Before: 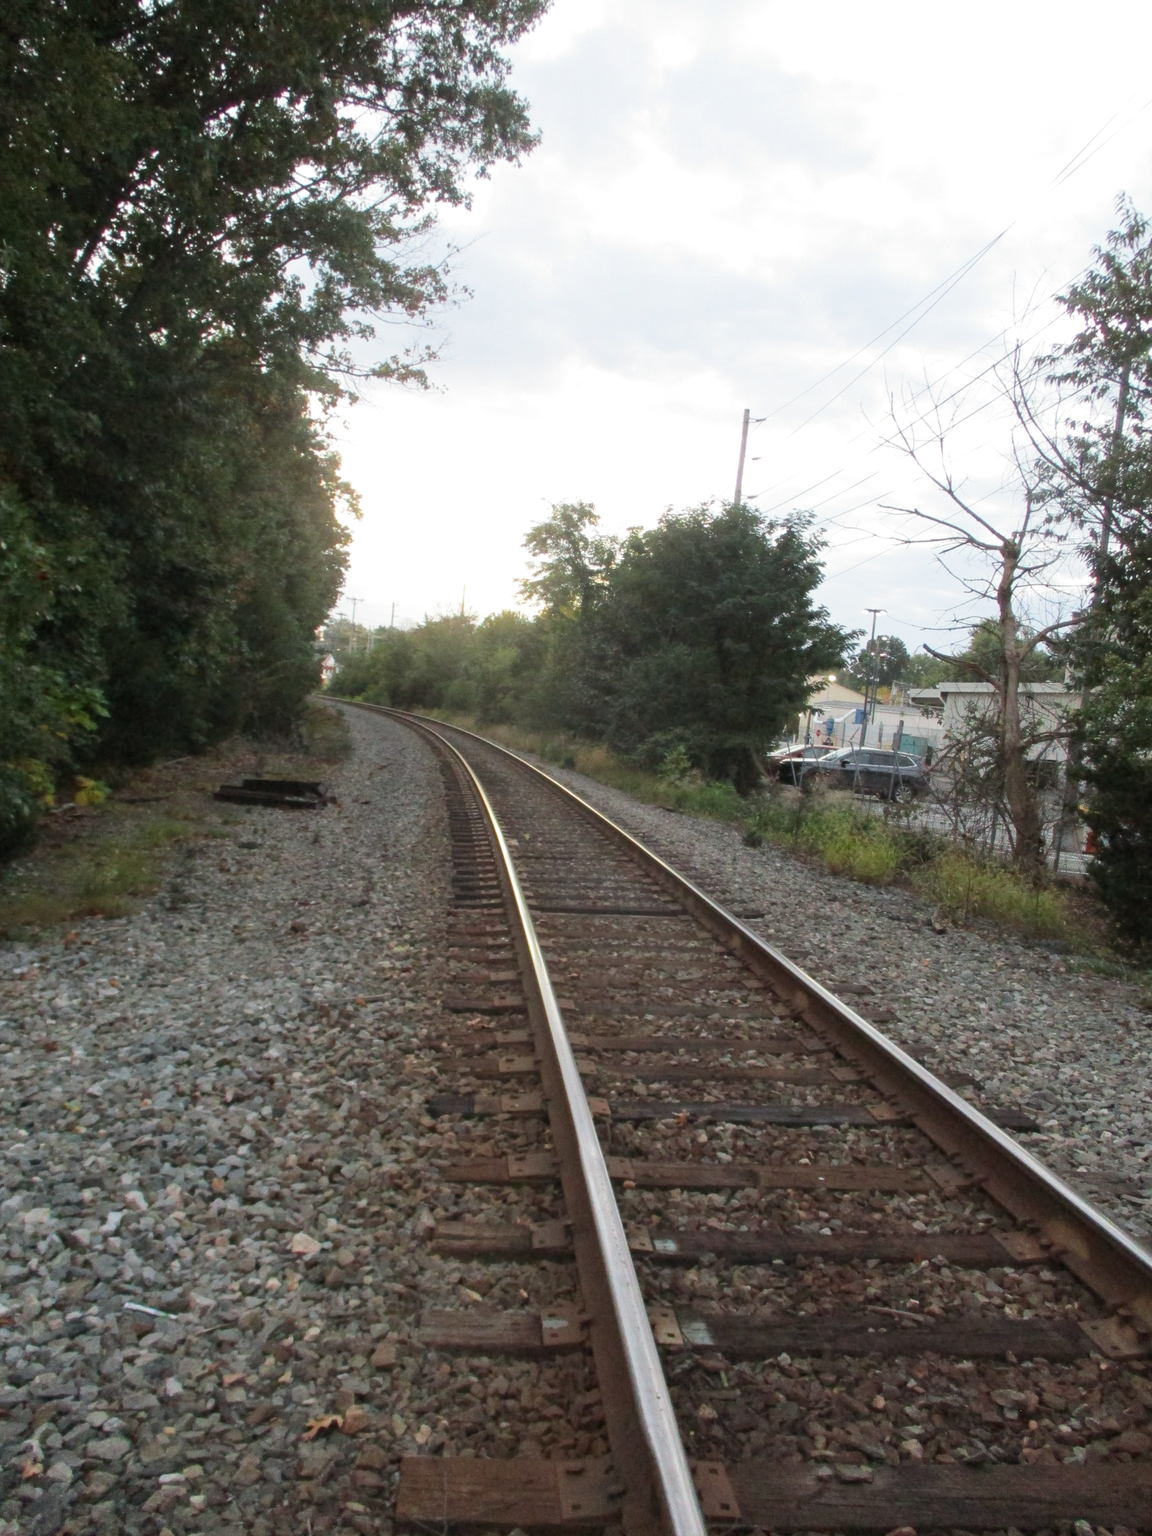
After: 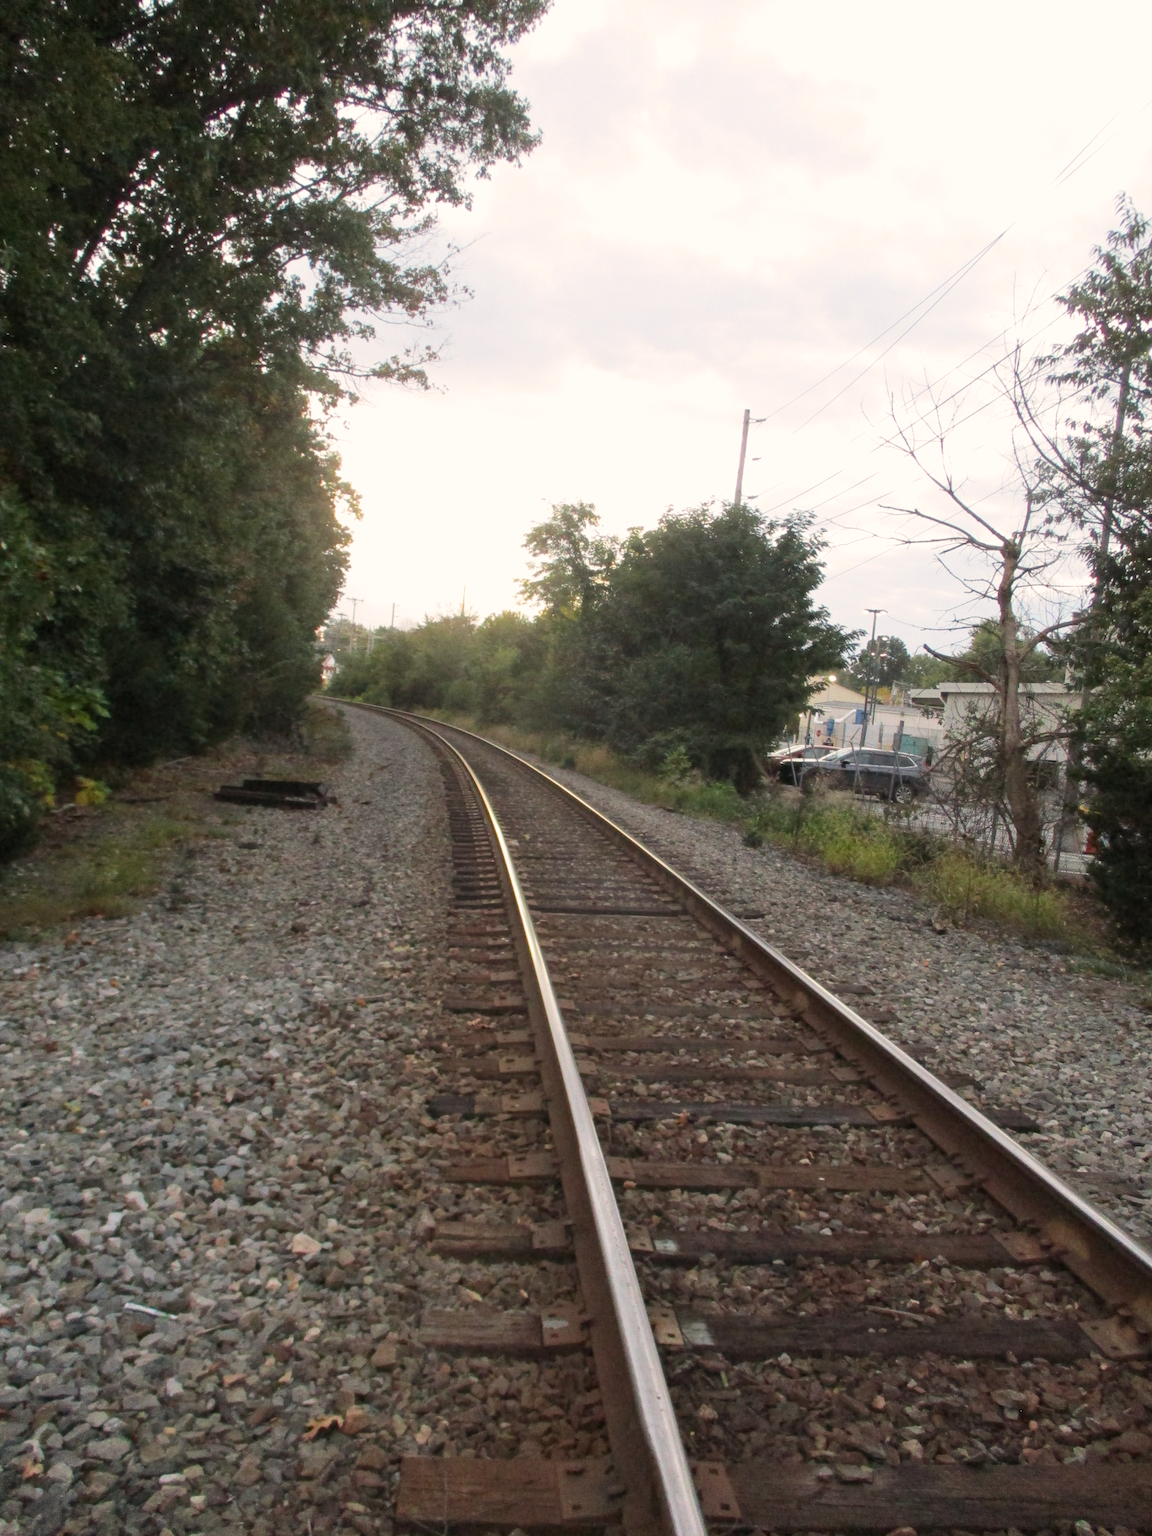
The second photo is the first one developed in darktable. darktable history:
color correction: highlights a* 3.78, highlights b* 5.11
